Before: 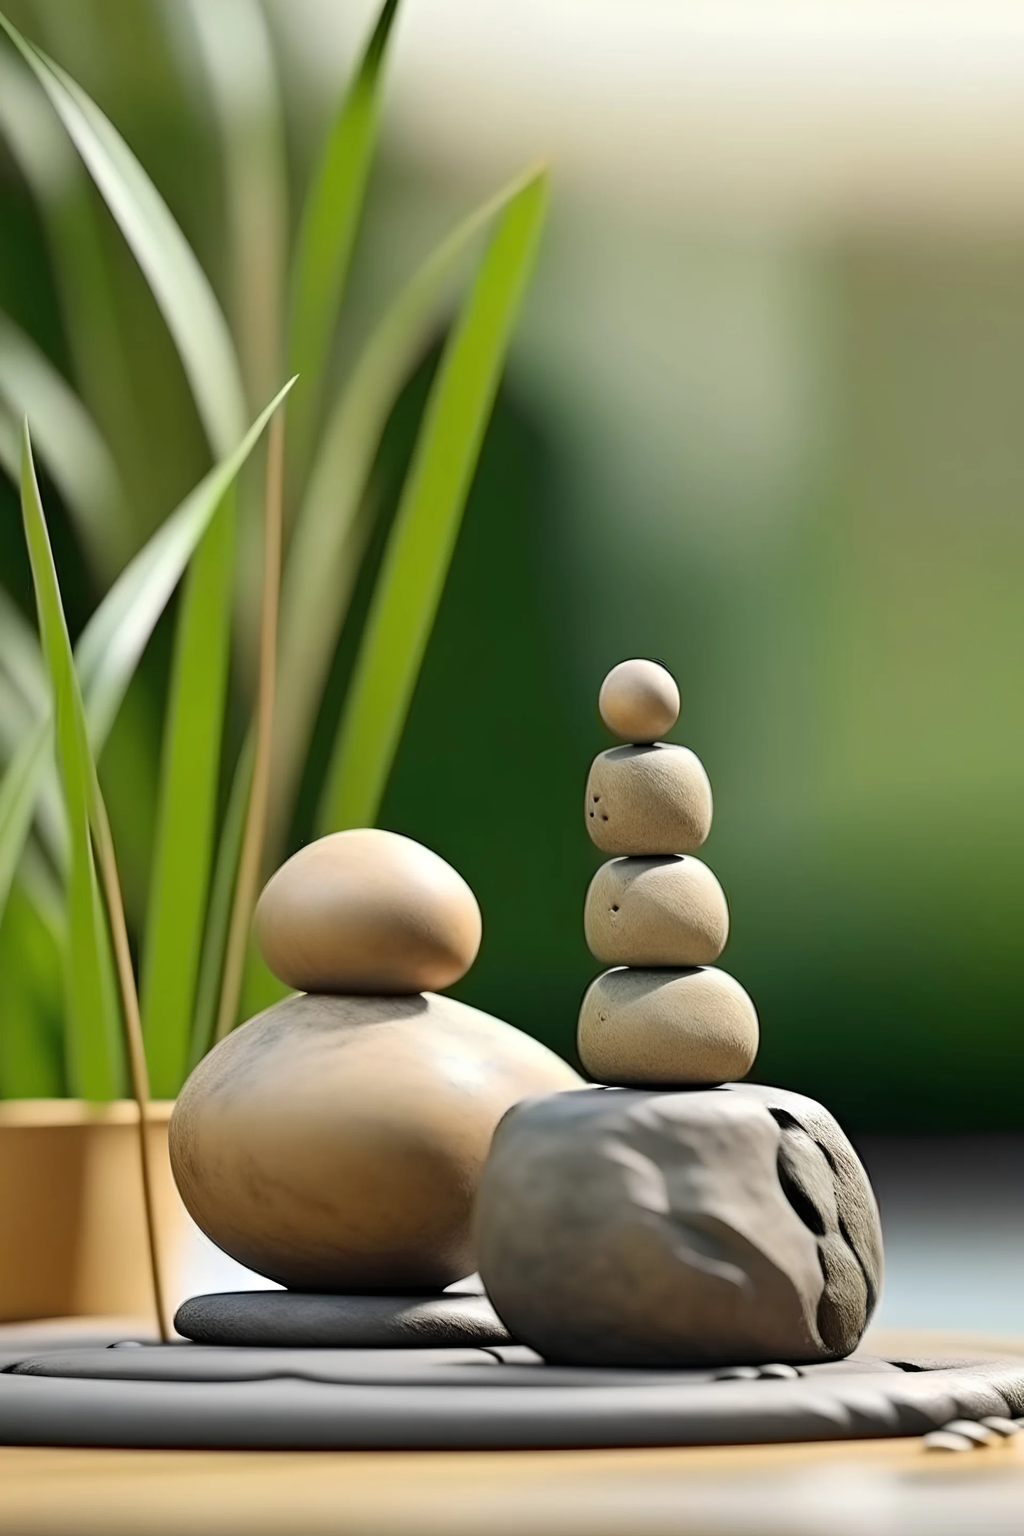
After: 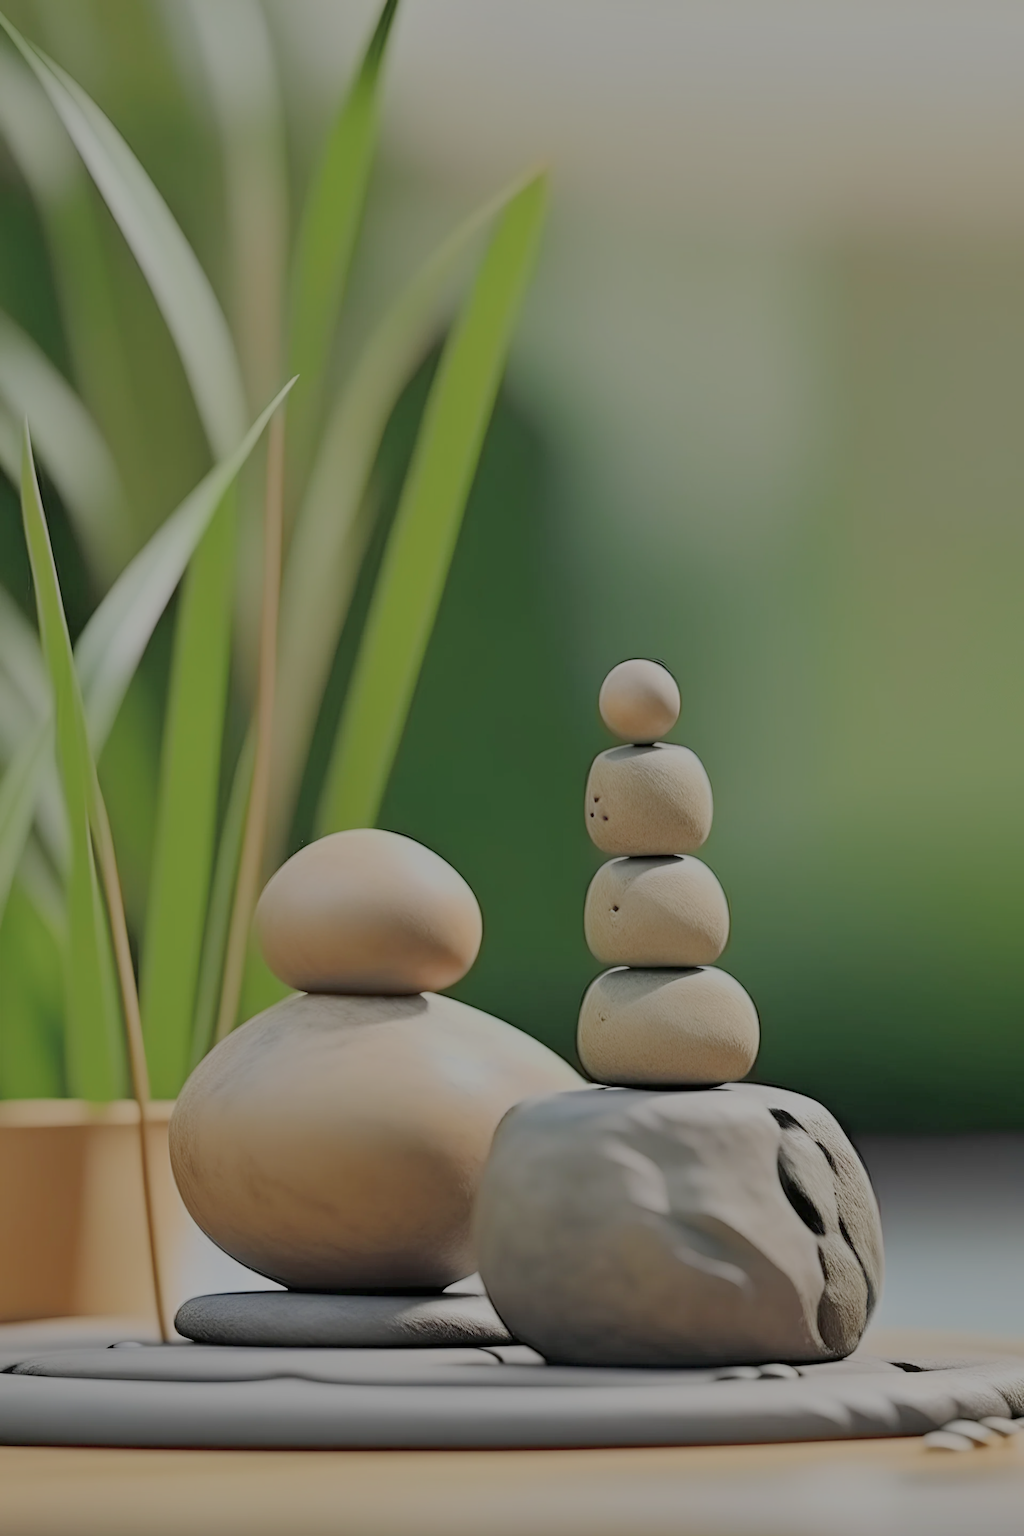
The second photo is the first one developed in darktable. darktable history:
filmic rgb: black relative exposure -13.86 EV, white relative exposure 7.99 EV, hardness 3.75, latitude 49.61%, contrast 0.514
shadows and highlights: shadows 12.79, white point adjustment 1.15, highlights color adjustment 49.57%, soften with gaussian
